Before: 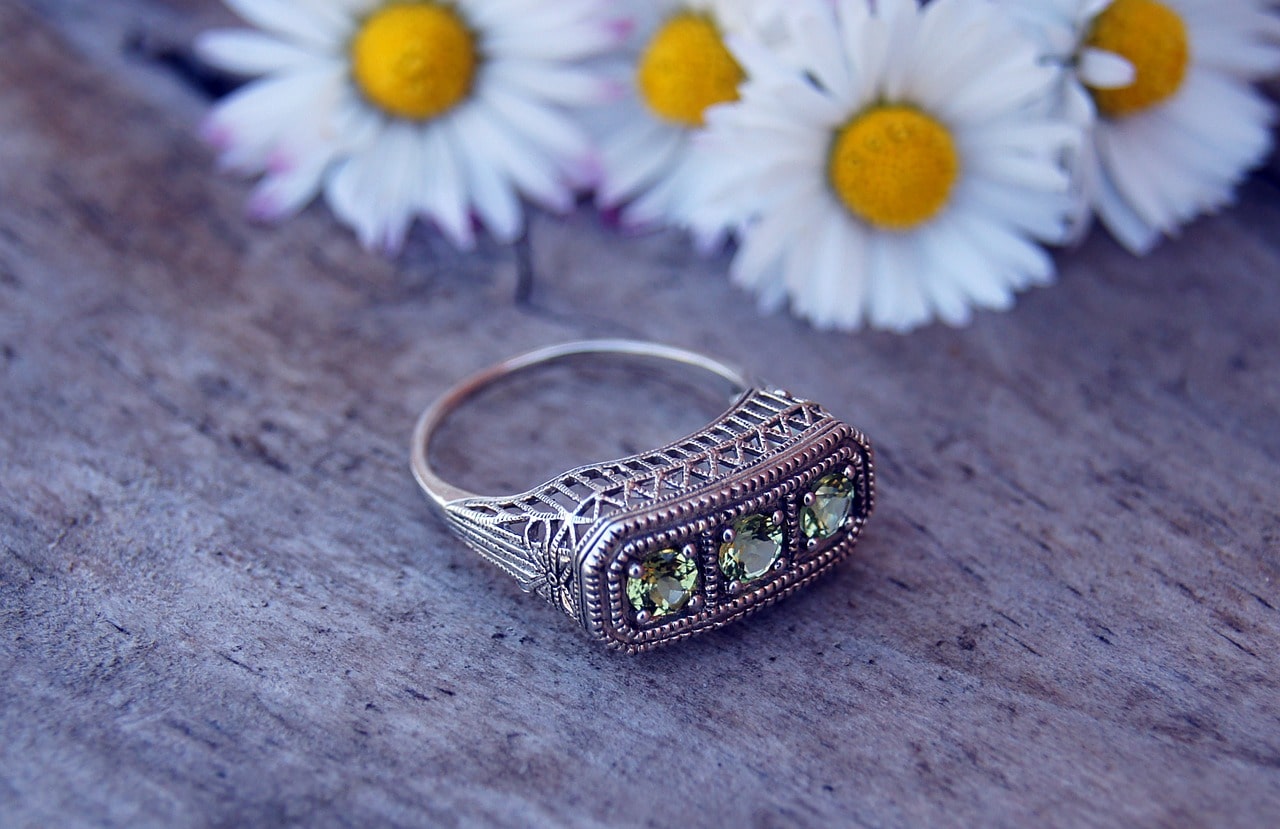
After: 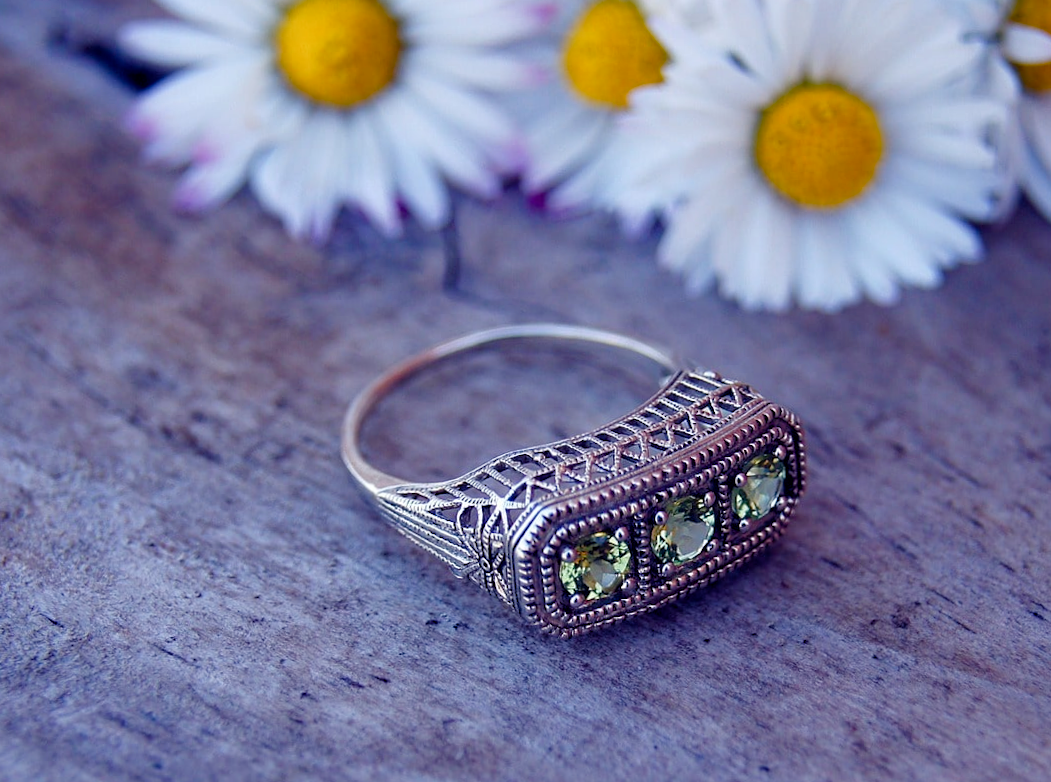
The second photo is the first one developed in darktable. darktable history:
color balance rgb: perceptual saturation grading › global saturation 20%, perceptual saturation grading › highlights -25%, perceptual saturation grading › shadows 50%
color correction: highlights a* 0.003, highlights b* -0.283
crop and rotate: angle 1°, left 4.281%, top 0.642%, right 11.383%, bottom 2.486%
